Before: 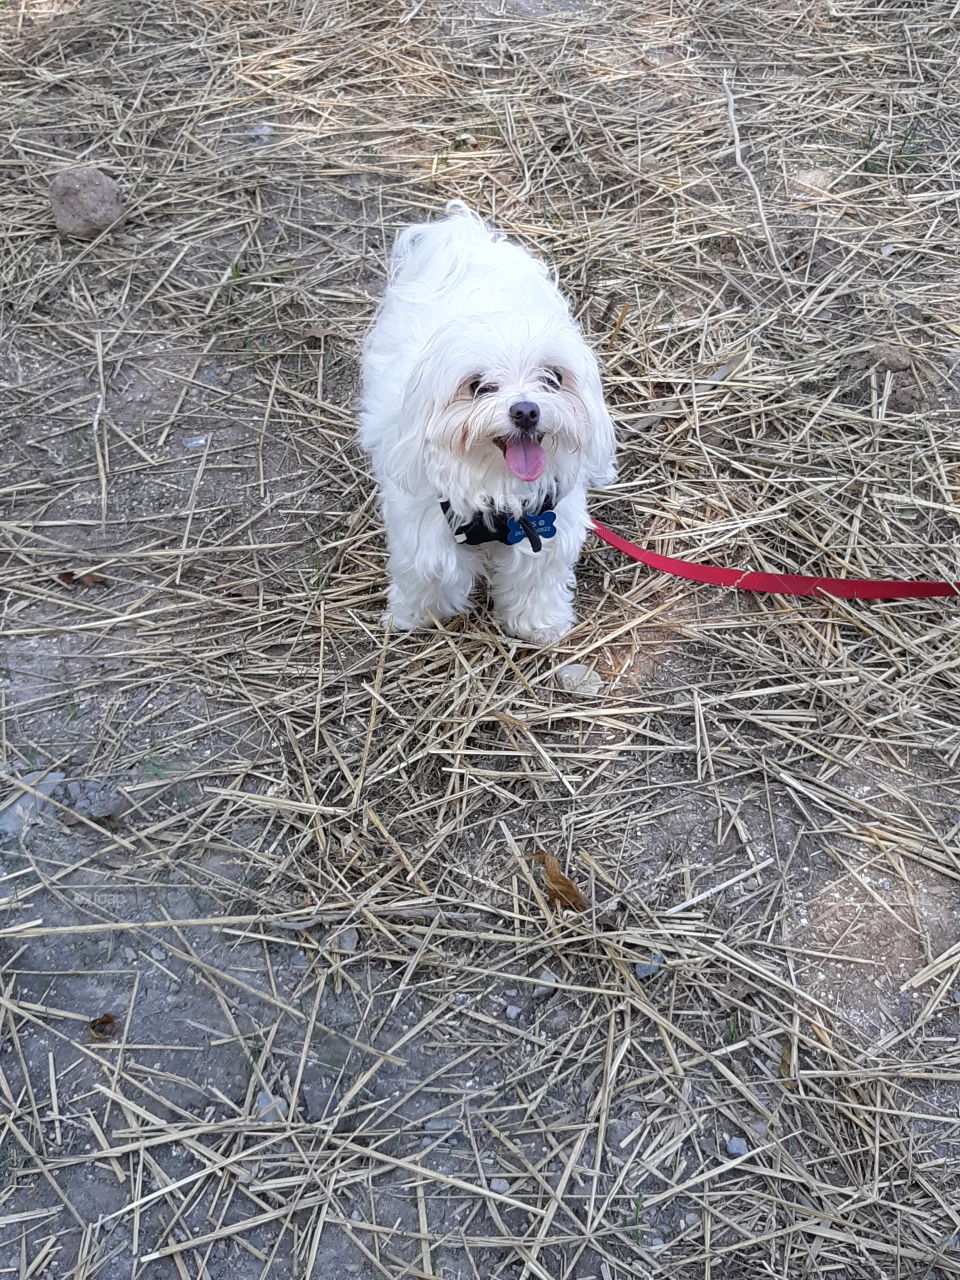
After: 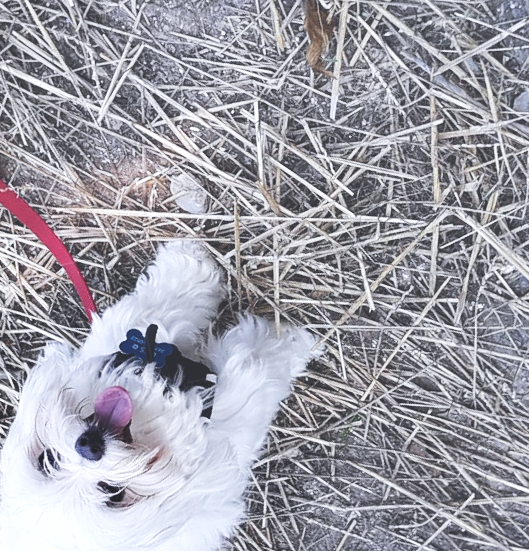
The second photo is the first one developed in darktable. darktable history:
crop and rotate: angle 146.95°, left 9.152%, top 15.589%, right 4.537%, bottom 16.922%
filmic rgb: black relative exposure -5.03 EV, white relative exposure 3.54 EV, hardness 3.17, contrast 1.412, highlights saturation mix -48.97%
shadows and highlights: radius 171.28, shadows 27.03, white point adjustment 3.07, highlights -68.28, soften with gaussian
exposure: black level correction -0.07, exposure 0.5 EV, compensate highlight preservation false
color calibration: illuminant as shot in camera, x 0.358, y 0.373, temperature 4628.91 K
